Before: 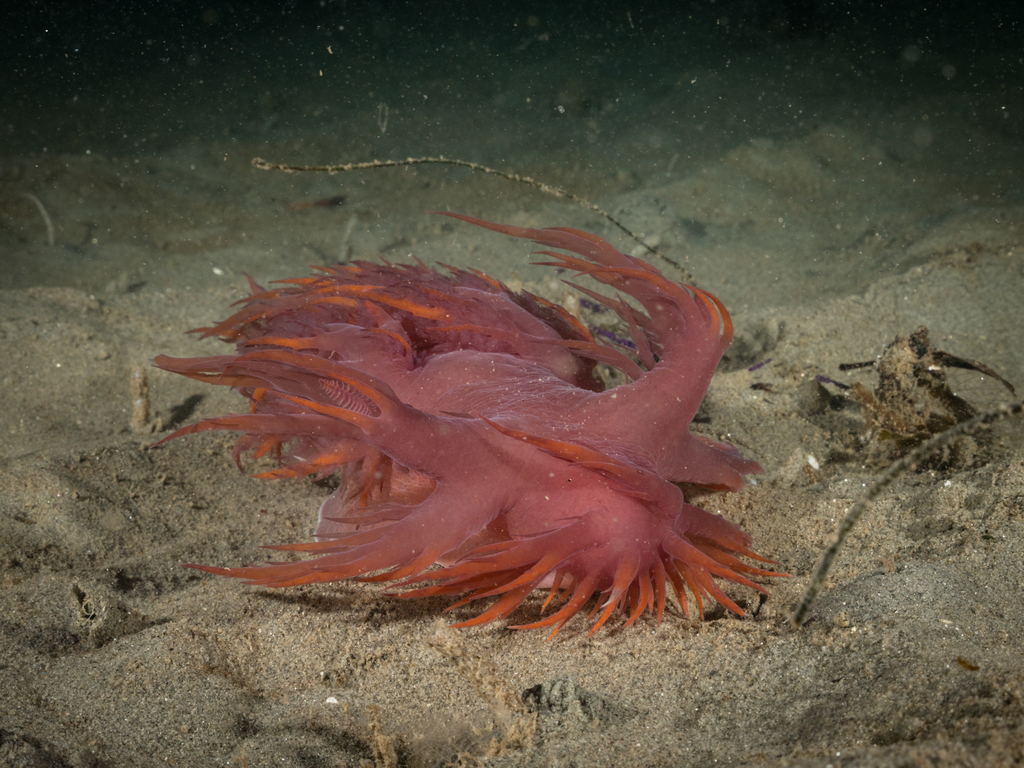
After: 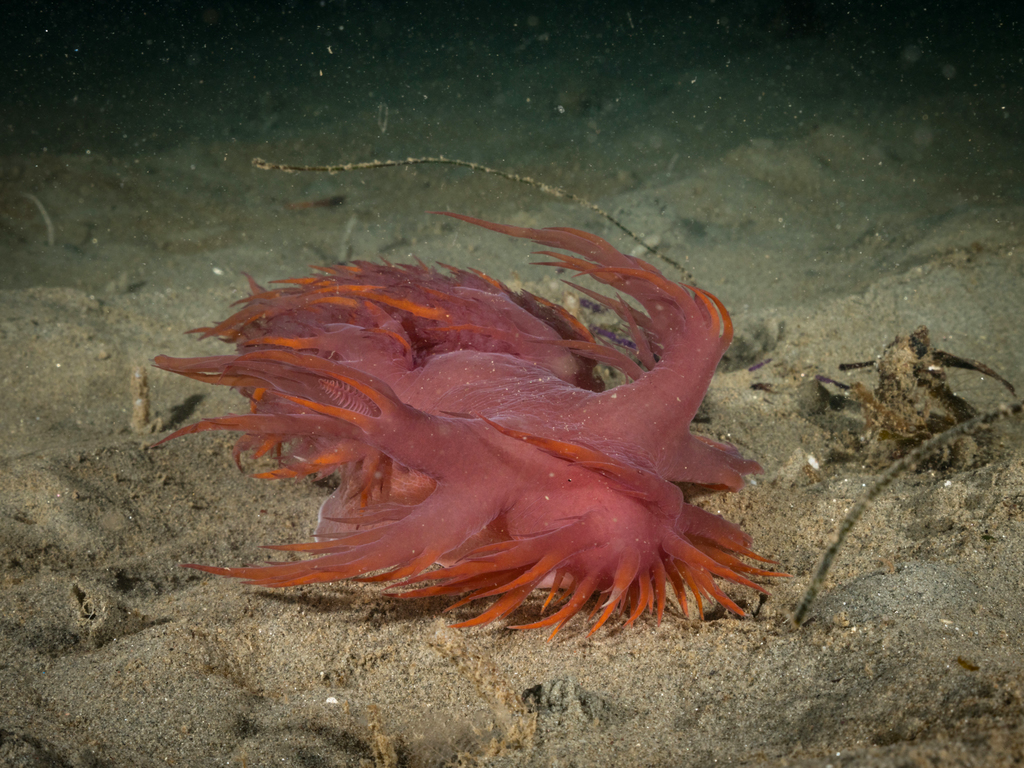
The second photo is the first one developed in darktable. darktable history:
color balance rgb: shadows lift › chroma 0.786%, shadows lift › hue 112.86°, perceptual saturation grading › global saturation 10.305%, perceptual brilliance grading › highlights 2.734%
